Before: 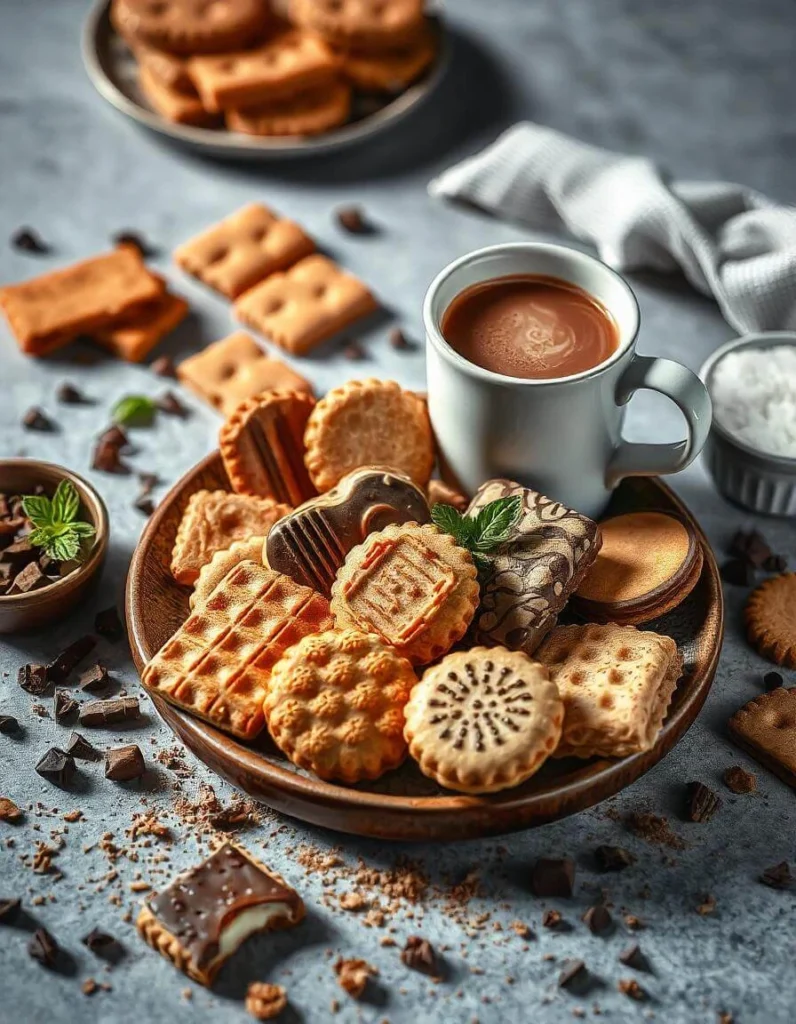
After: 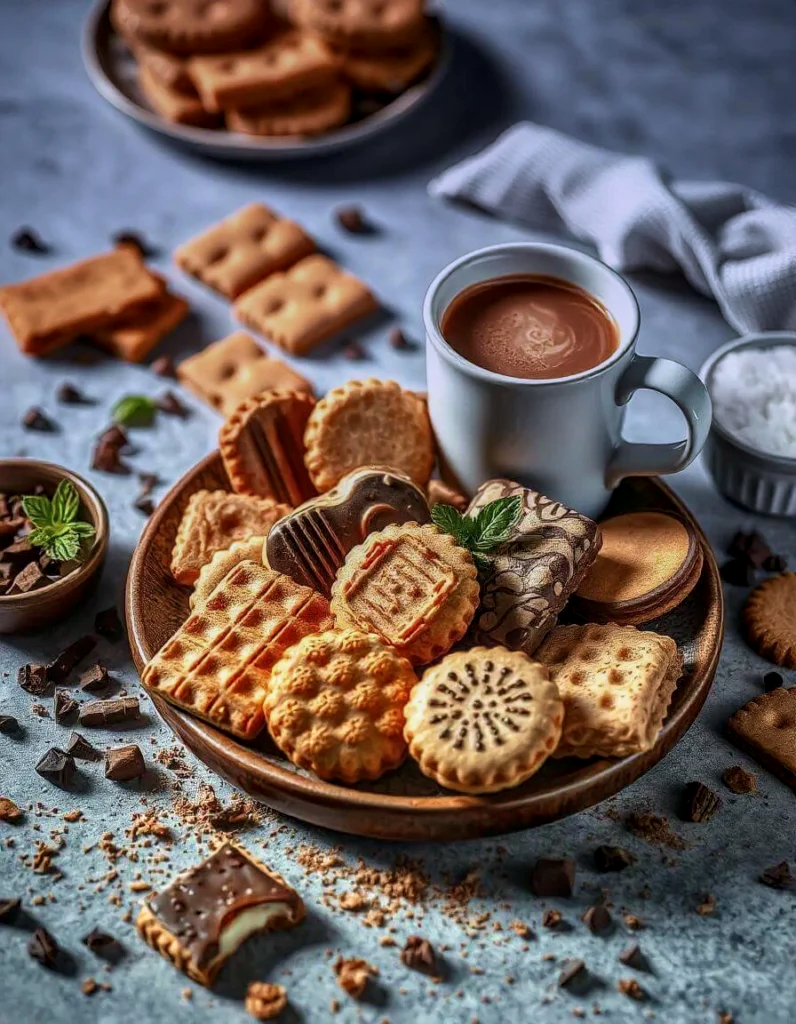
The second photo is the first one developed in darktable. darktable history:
velvia: on, module defaults
local contrast: on, module defaults
graduated density: hue 238.83°, saturation 50%
